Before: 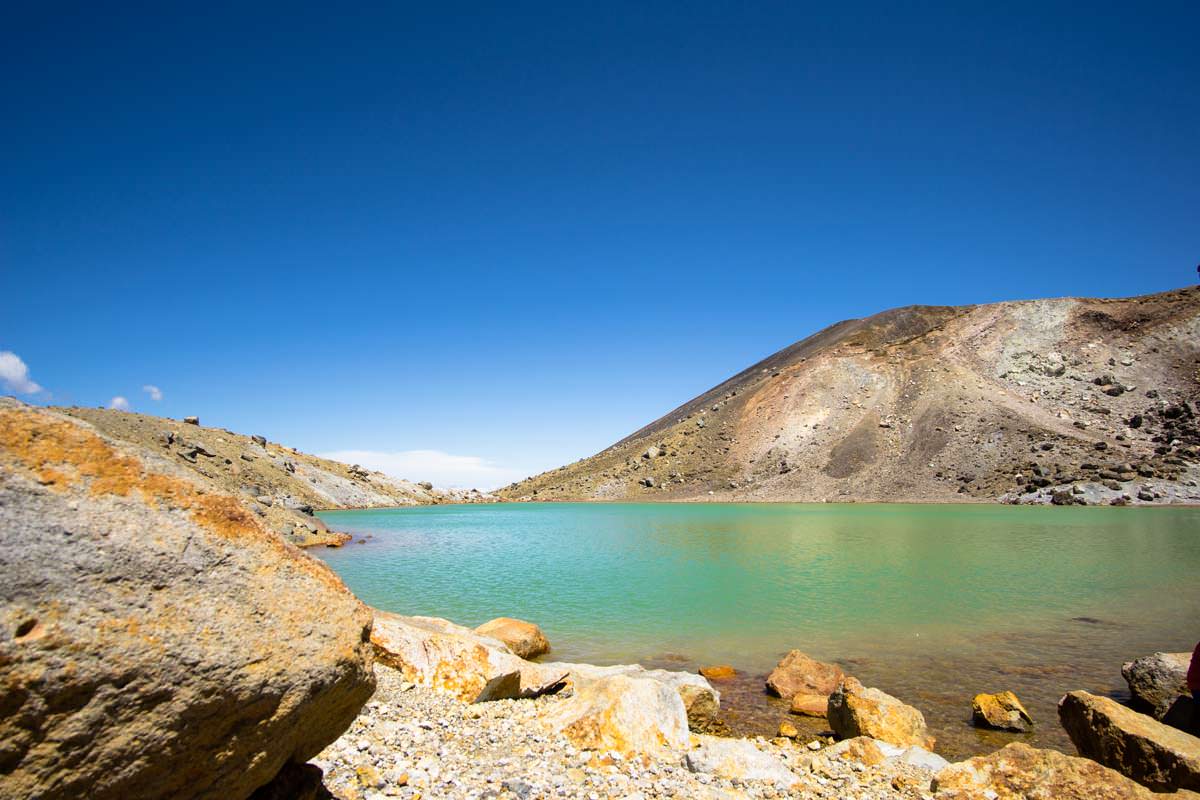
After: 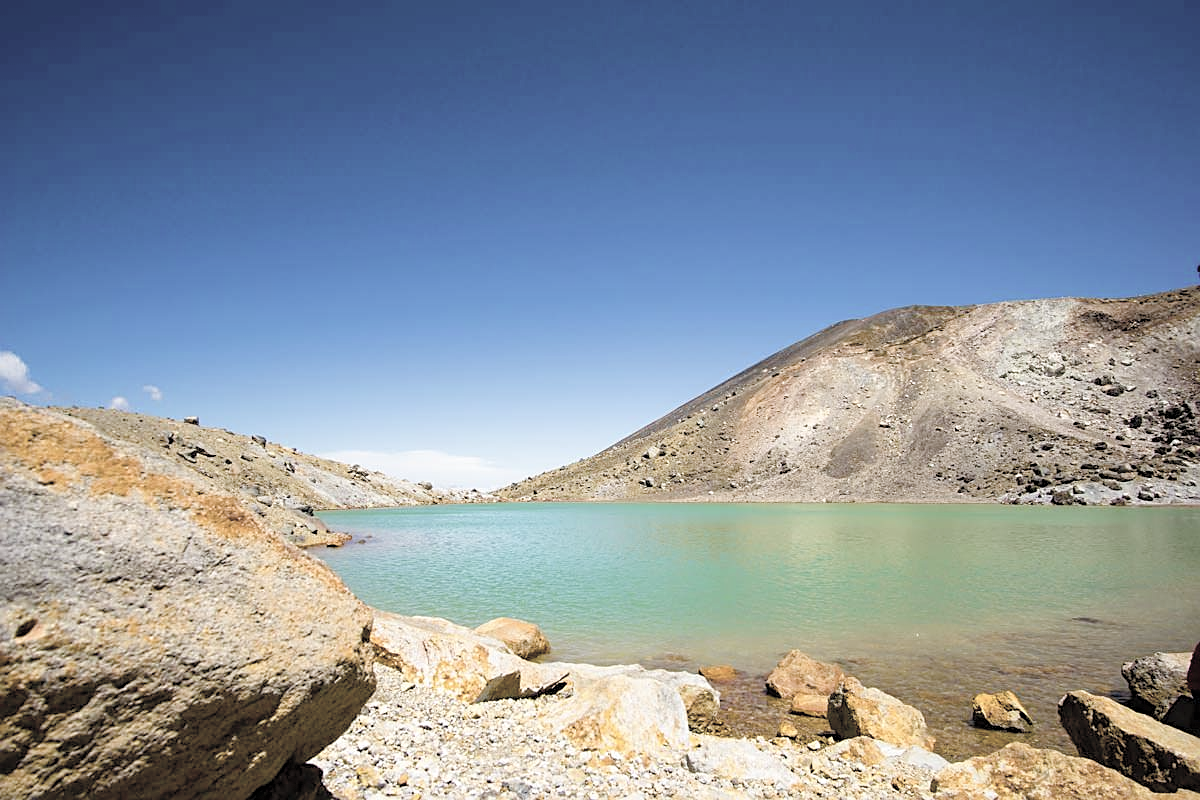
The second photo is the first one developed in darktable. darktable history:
sharpen: on, module defaults
contrast brightness saturation: brightness 0.187, saturation -0.486
color balance rgb: linear chroma grading › global chroma 9.701%, perceptual saturation grading › global saturation 20%, perceptual saturation grading › highlights -24.75%, perceptual saturation grading › shadows 49.613%
